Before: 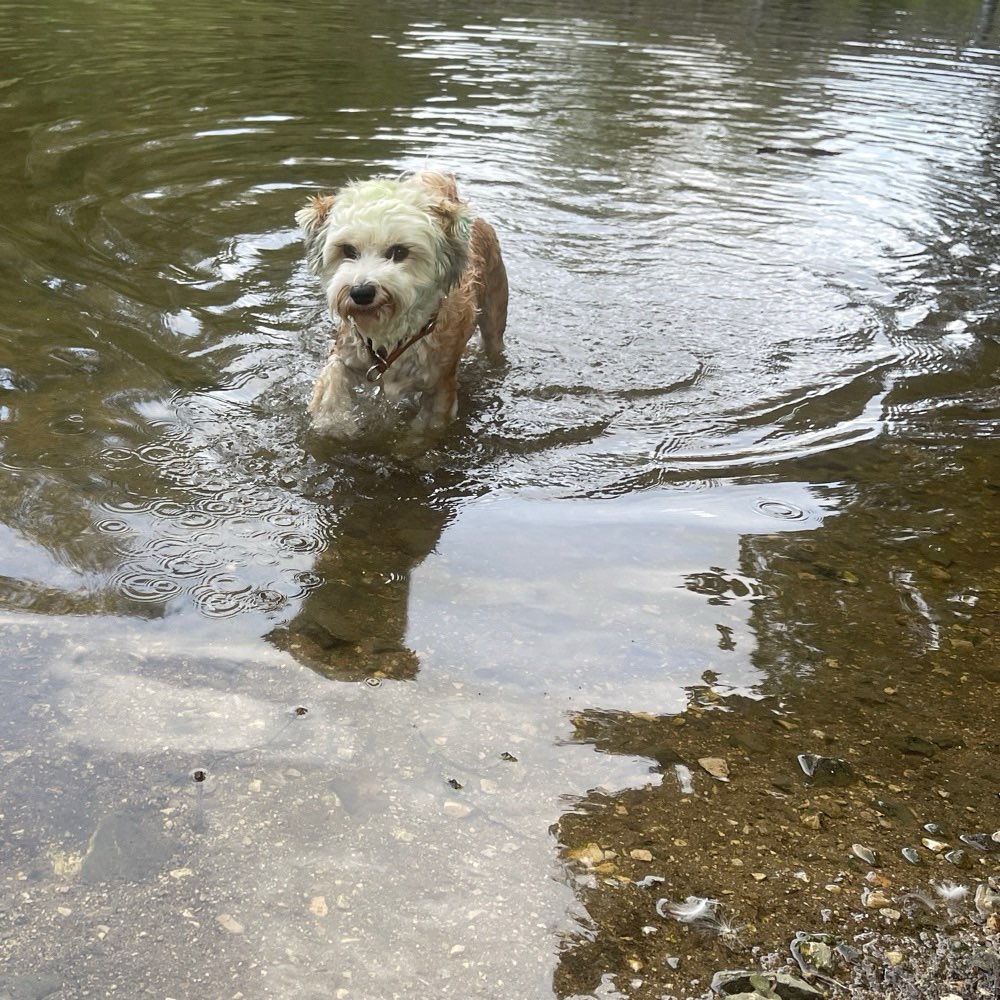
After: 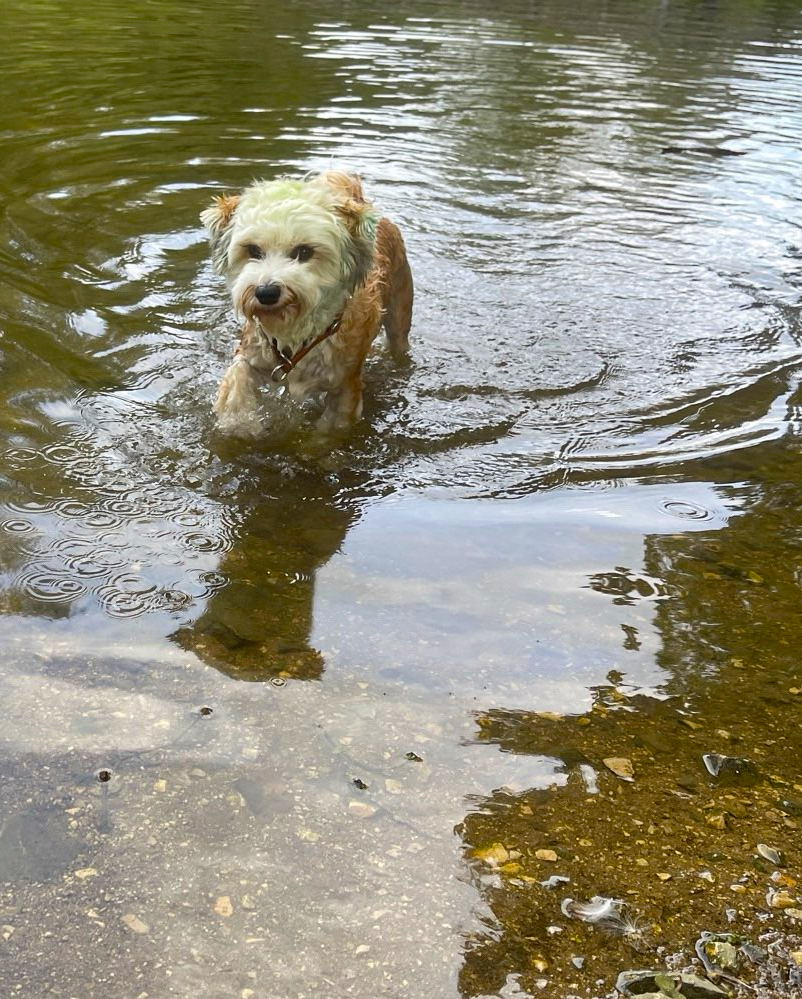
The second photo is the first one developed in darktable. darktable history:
crop and rotate: left 9.597%, right 10.195%
color balance rgb: linear chroma grading › global chroma 15%, perceptual saturation grading › global saturation 30%
shadows and highlights: soften with gaussian
